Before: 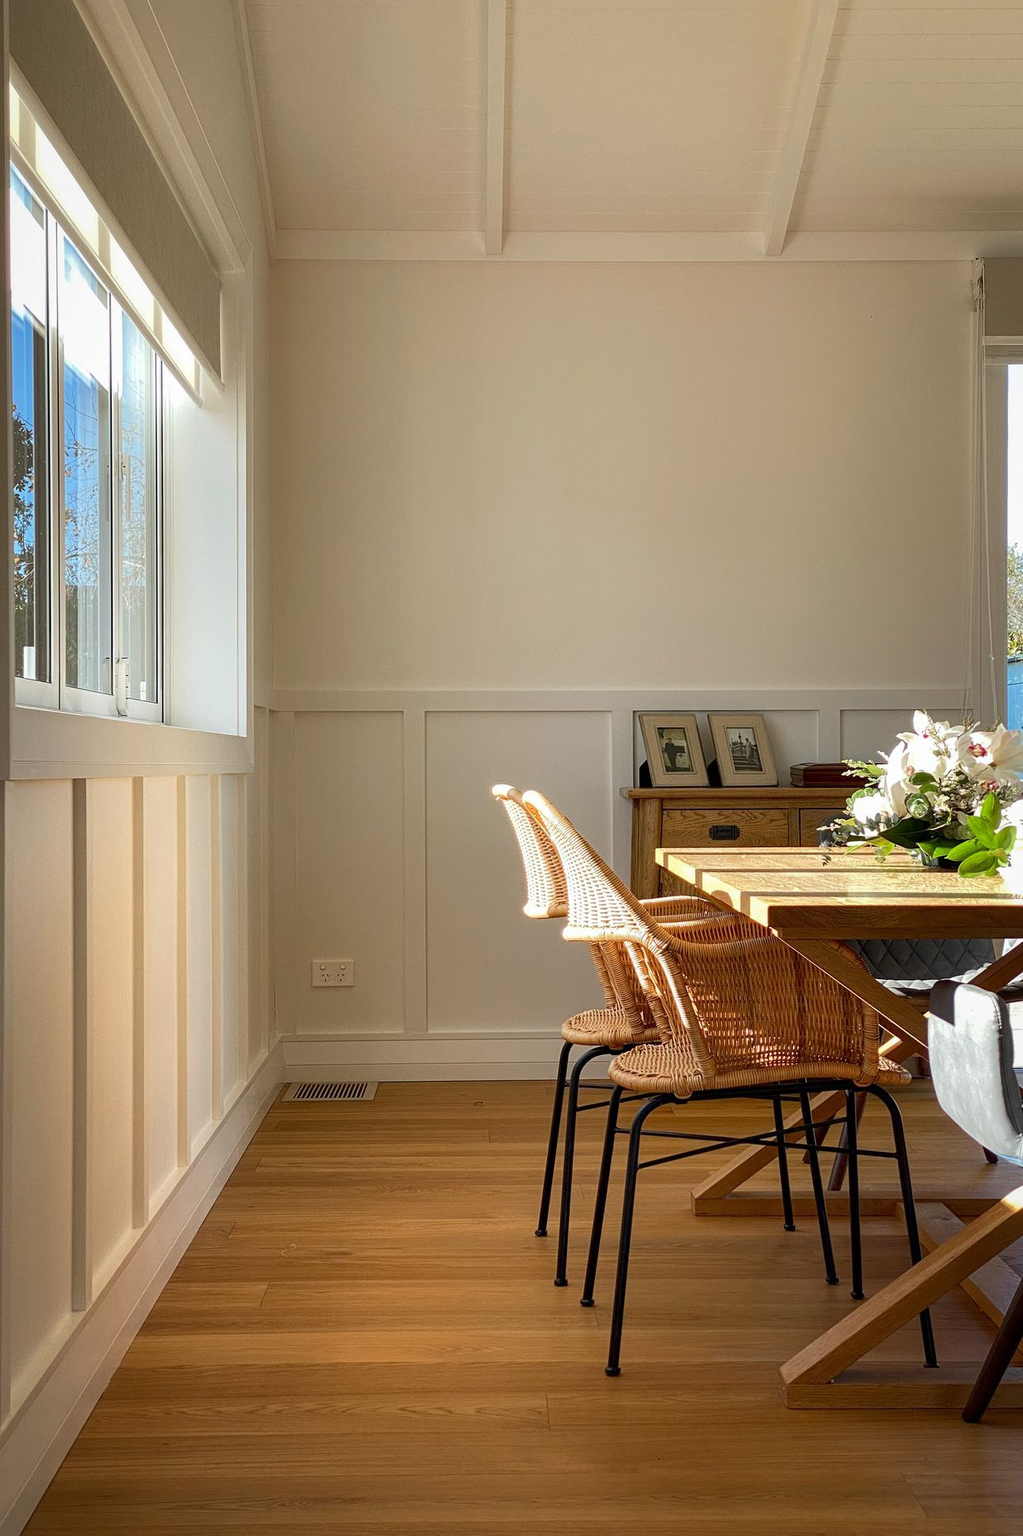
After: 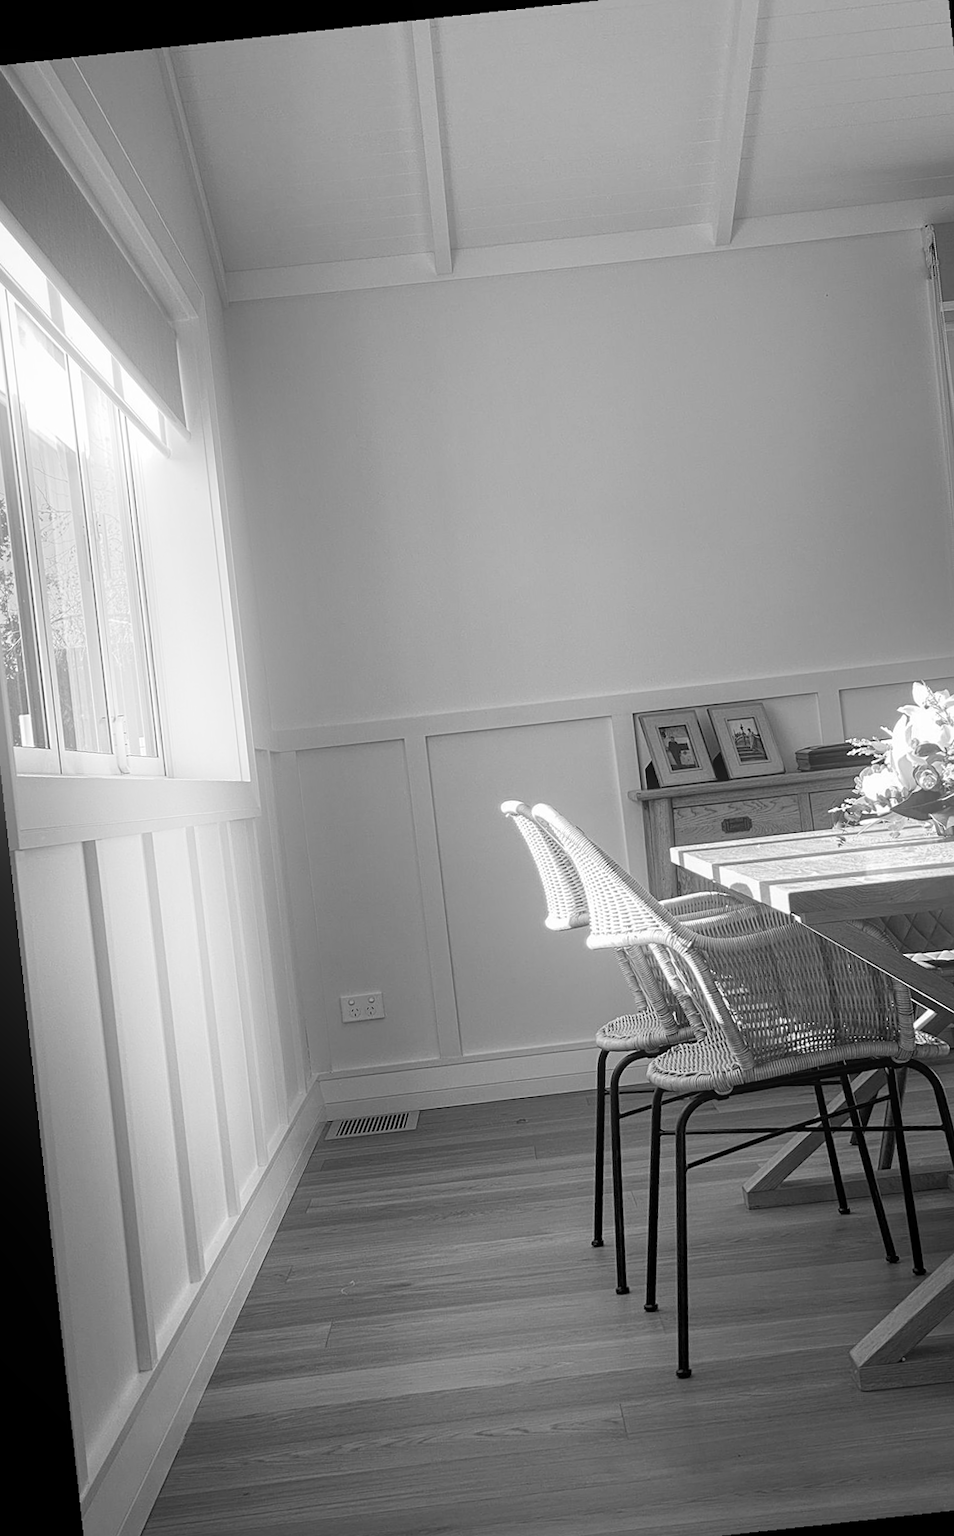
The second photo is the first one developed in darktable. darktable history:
sharpen: amount 0.2
crop and rotate: angle 1°, left 4.281%, top 0.642%, right 11.383%, bottom 2.486%
rotate and perspective: rotation -5.2°, automatic cropping off
monochrome: on, module defaults
bloom: on, module defaults
